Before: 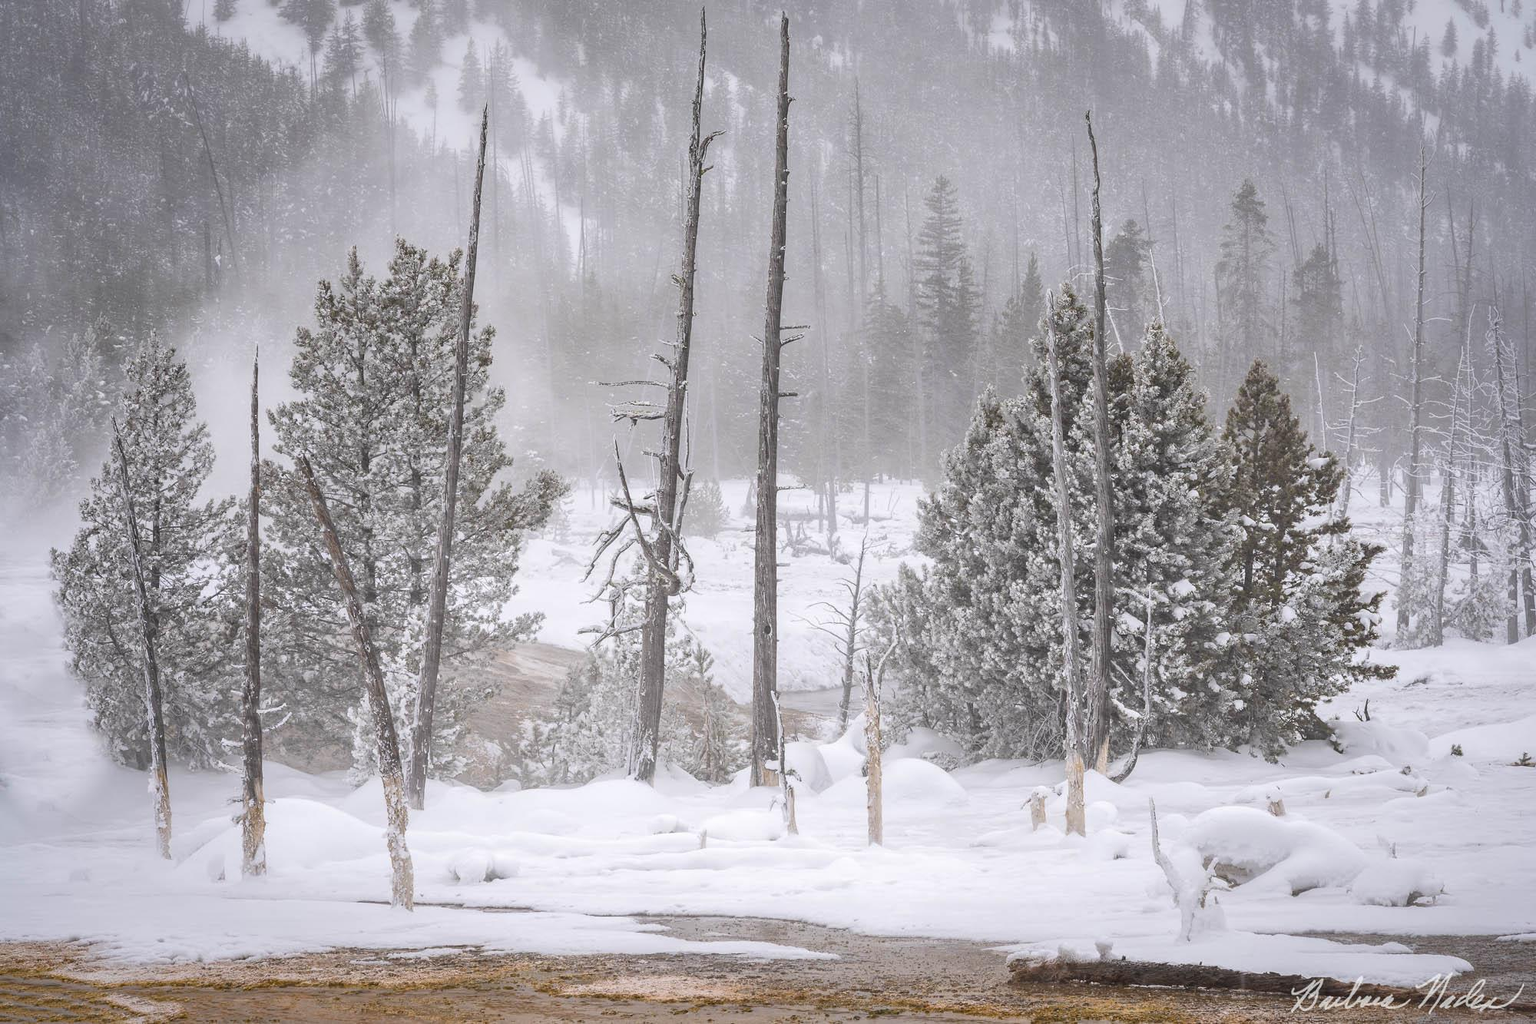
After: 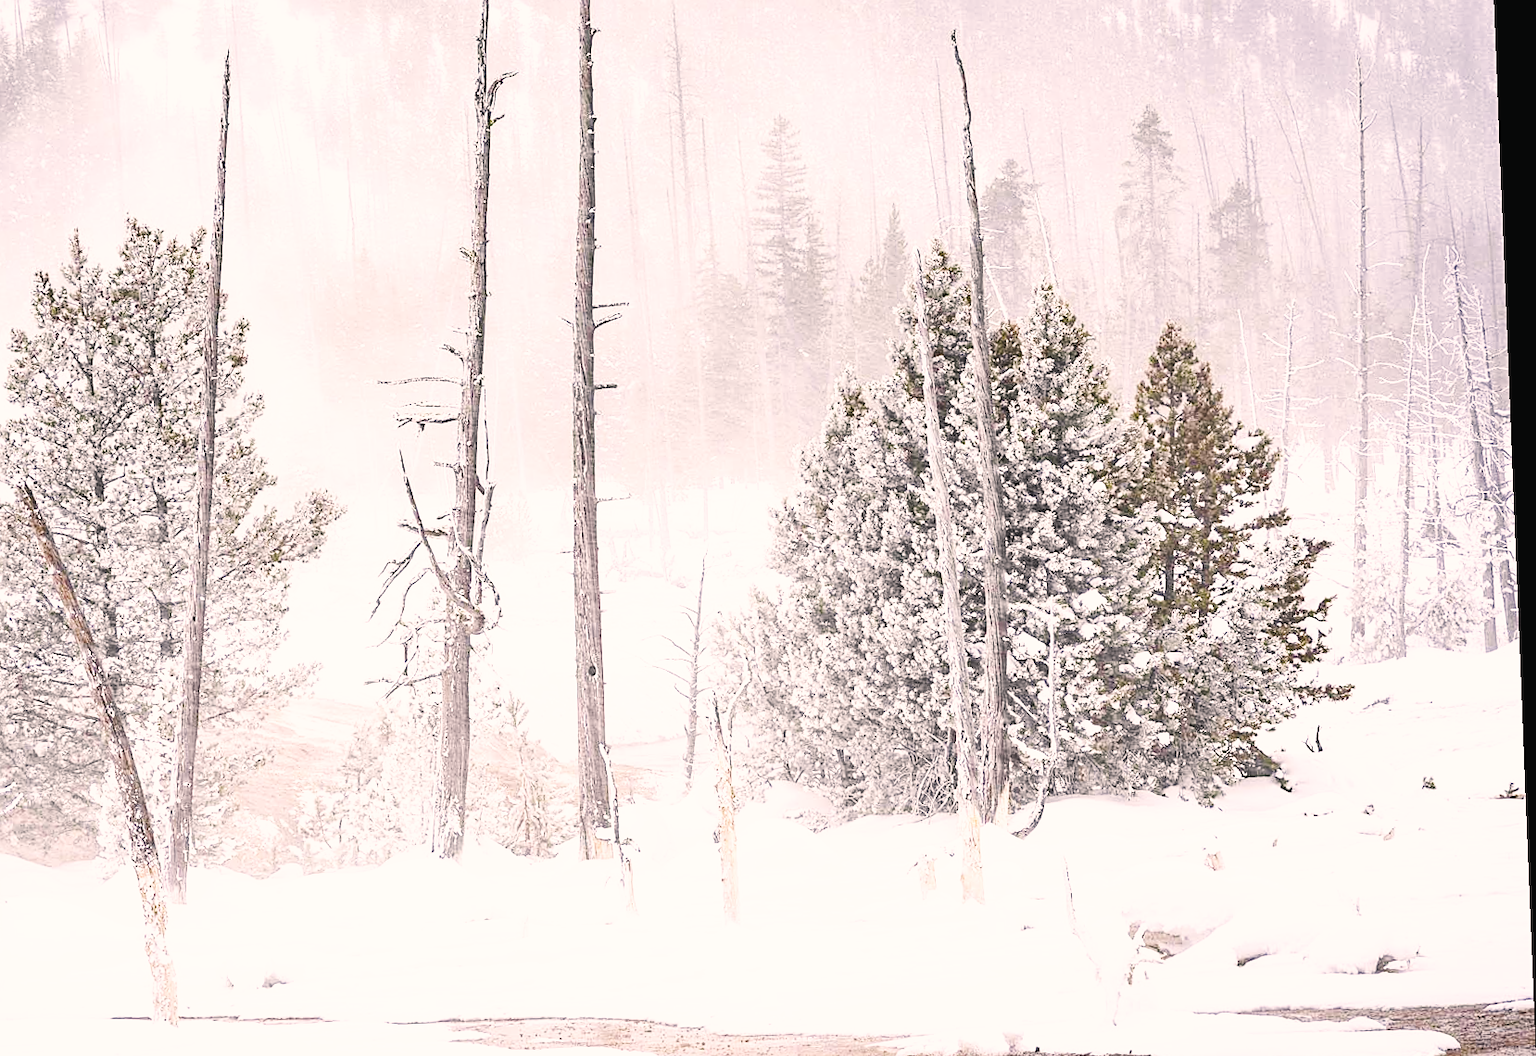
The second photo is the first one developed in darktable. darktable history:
base curve: curves: ch0 [(0, 0.003) (0.001, 0.002) (0.006, 0.004) (0.02, 0.022) (0.048, 0.086) (0.094, 0.234) (0.162, 0.431) (0.258, 0.629) (0.385, 0.8) (0.548, 0.918) (0.751, 0.988) (1, 1)], preserve colors none
color balance rgb: shadows lift › chroma 1%, shadows lift › hue 217.2°, power › hue 310.8°, highlights gain › chroma 1%, highlights gain › hue 54°, global offset › luminance 0.5%, global offset › hue 171.6°, perceptual saturation grading › global saturation 14.09%, perceptual saturation grading › highlights -25%, perceptual saturation grading › shadows 30%, perceptual brilliance grading › highlights 13.42%, perceptual brilliance grading › mid-tones 8.05%, perceptual brilliance grading › shadows -17.45%, global vibrance 25%
rotate and perspective: rotation -2.29°, automatic cropping off
sharpen: on, module defaults
color correction: highlights a* 5.81, highlights b* 4.84
crop: left 19.159%, top 9.58%, bottom 9.58%
